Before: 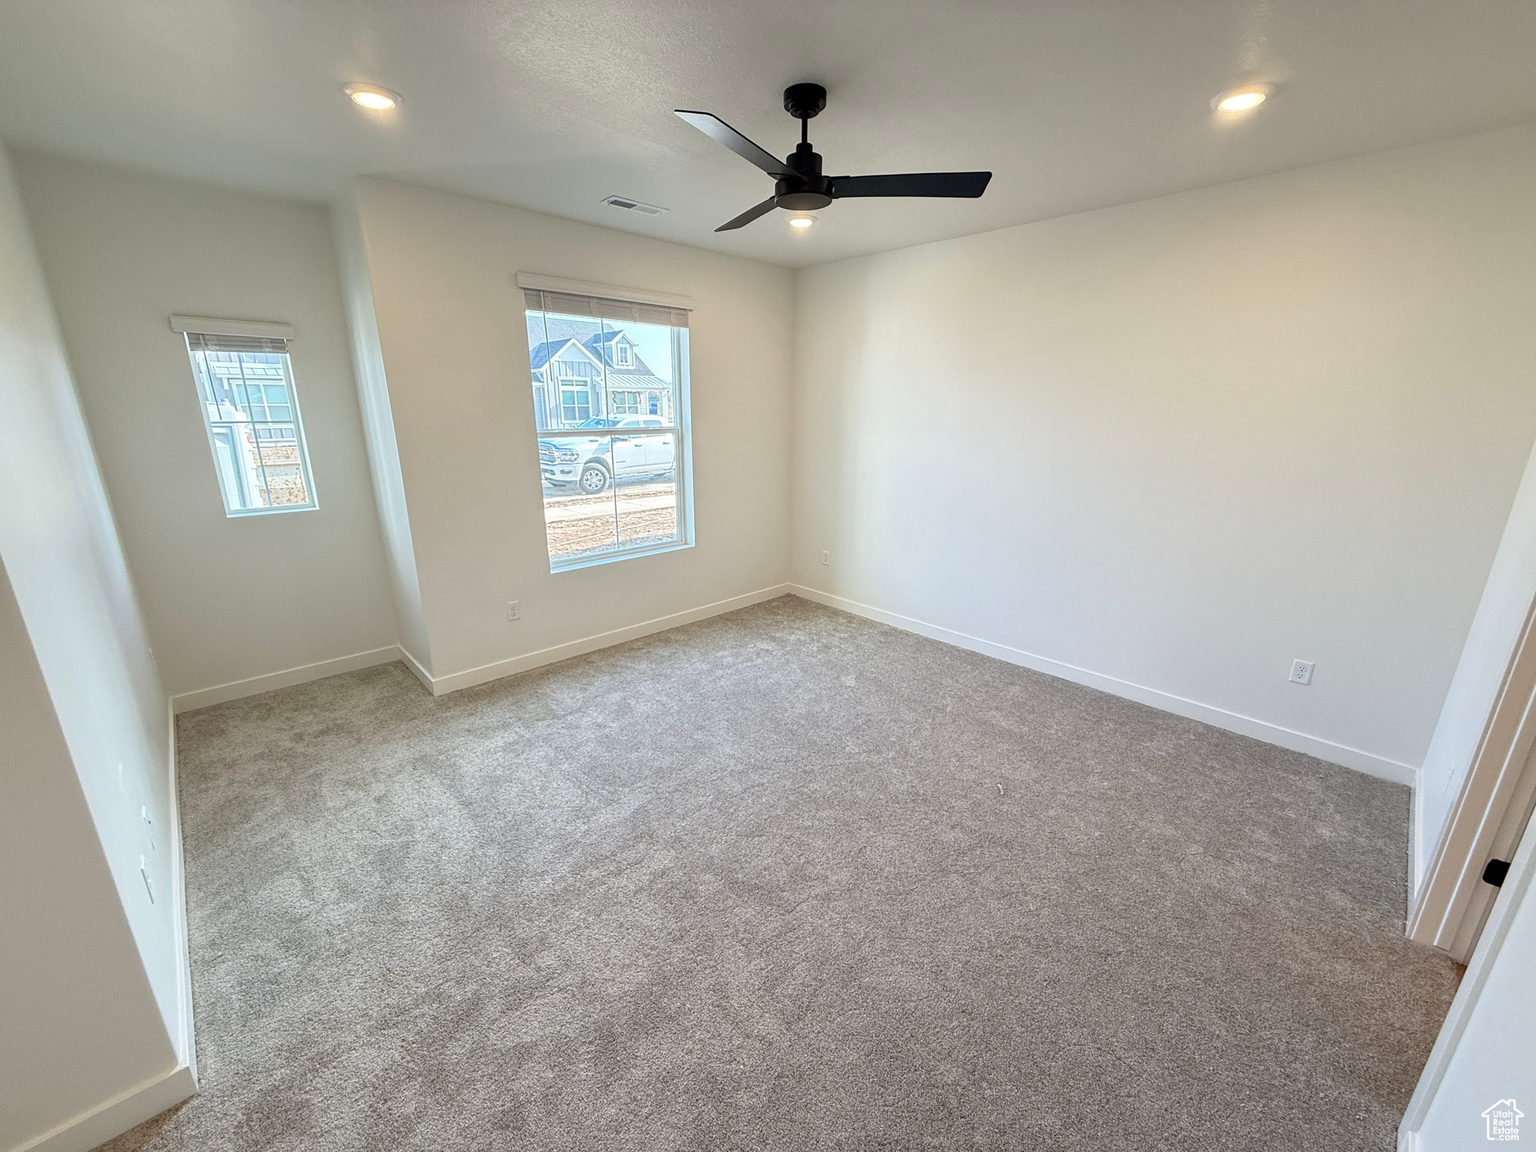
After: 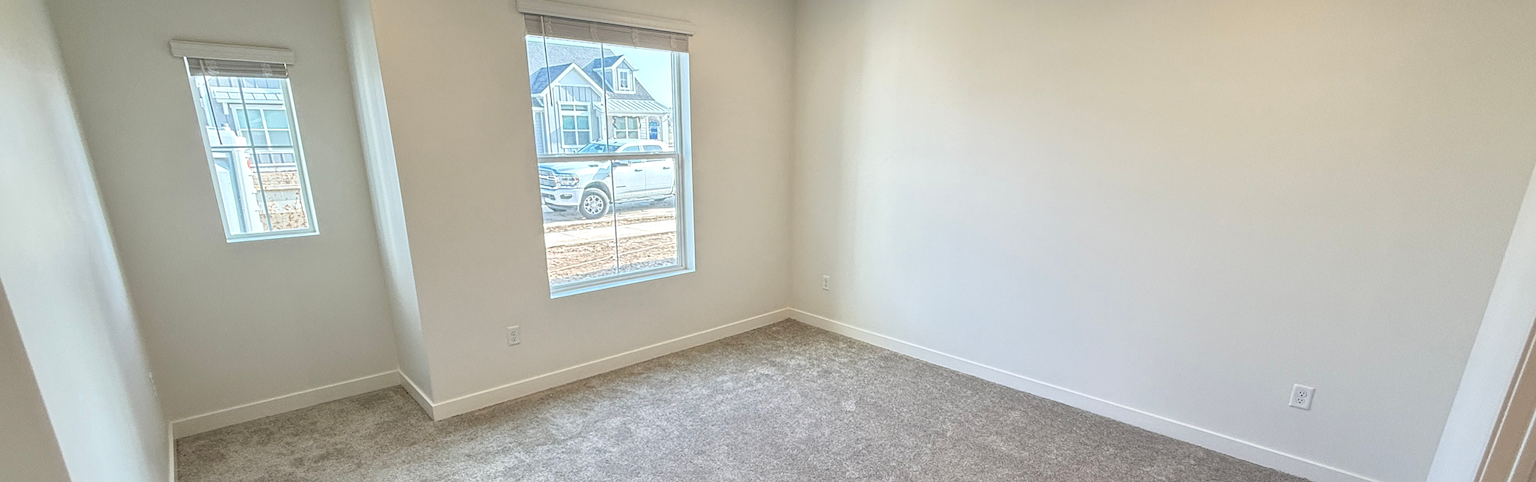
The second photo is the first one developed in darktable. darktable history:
crop and rotate: top 23.909%, bottom 34.228%
local contrast: mode bilateral grid, contrast 20, coarseness 50, detail 119%, midtone range 0.2
